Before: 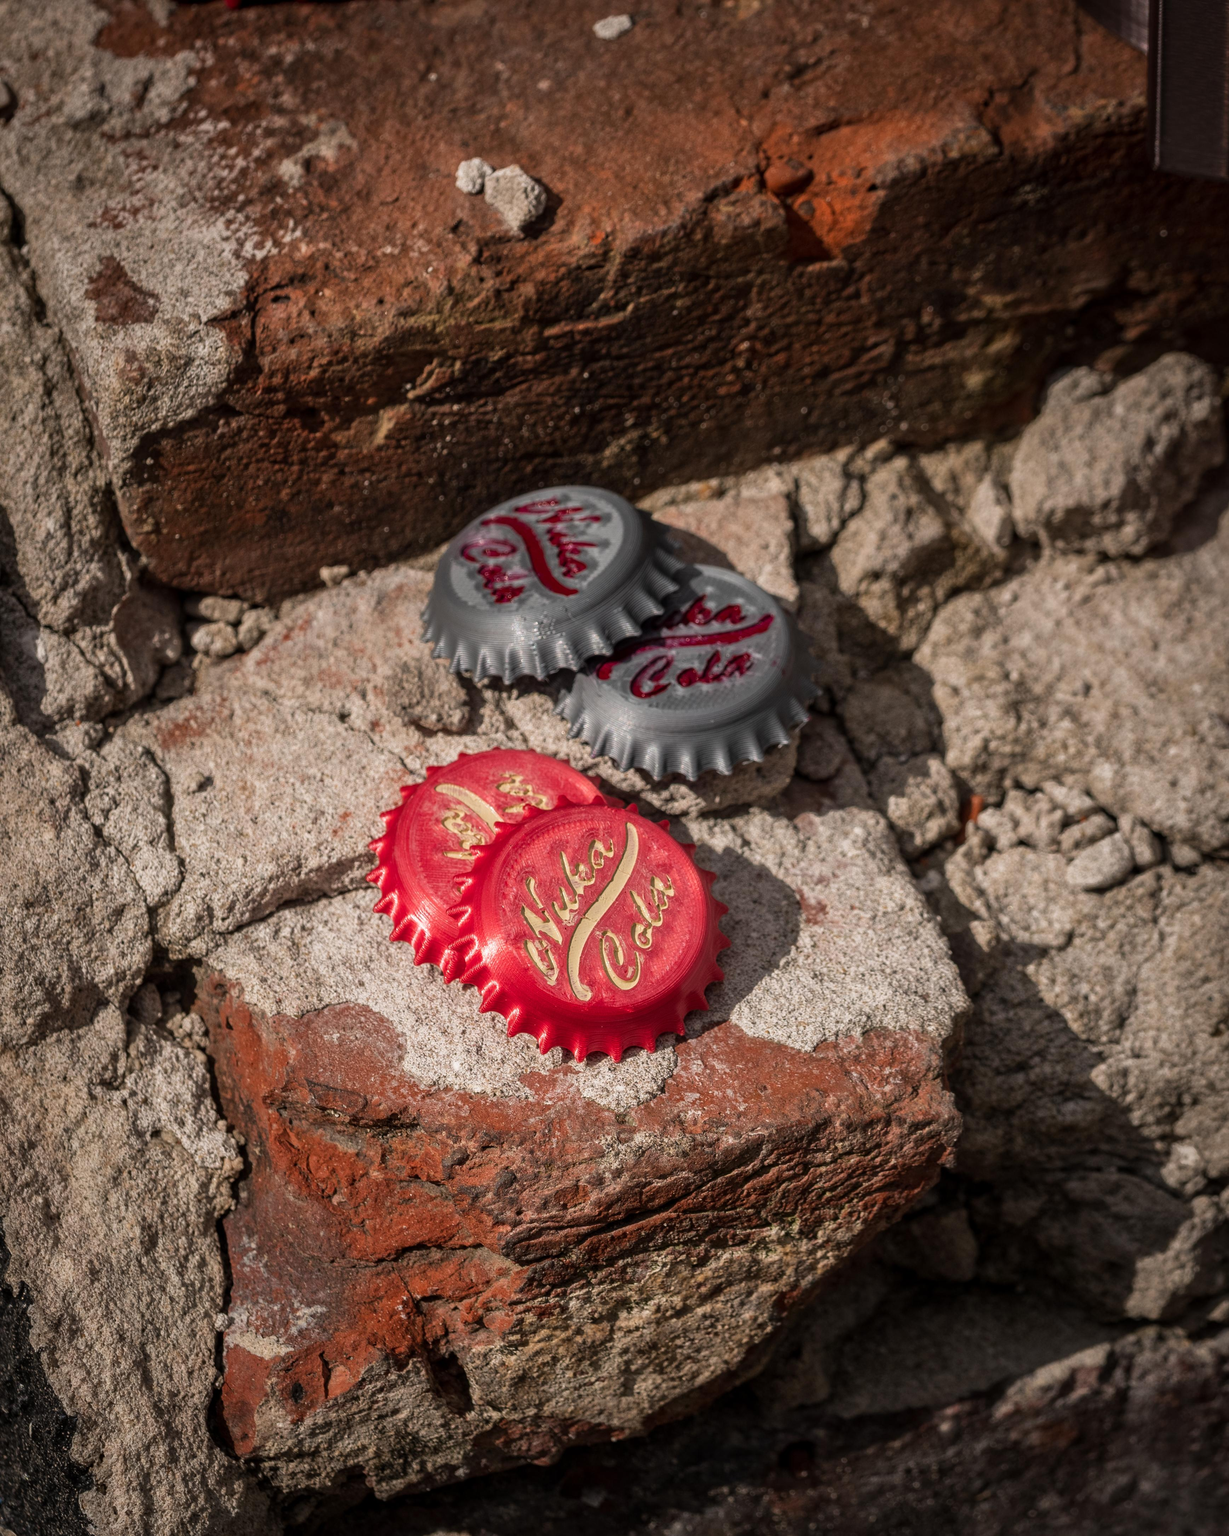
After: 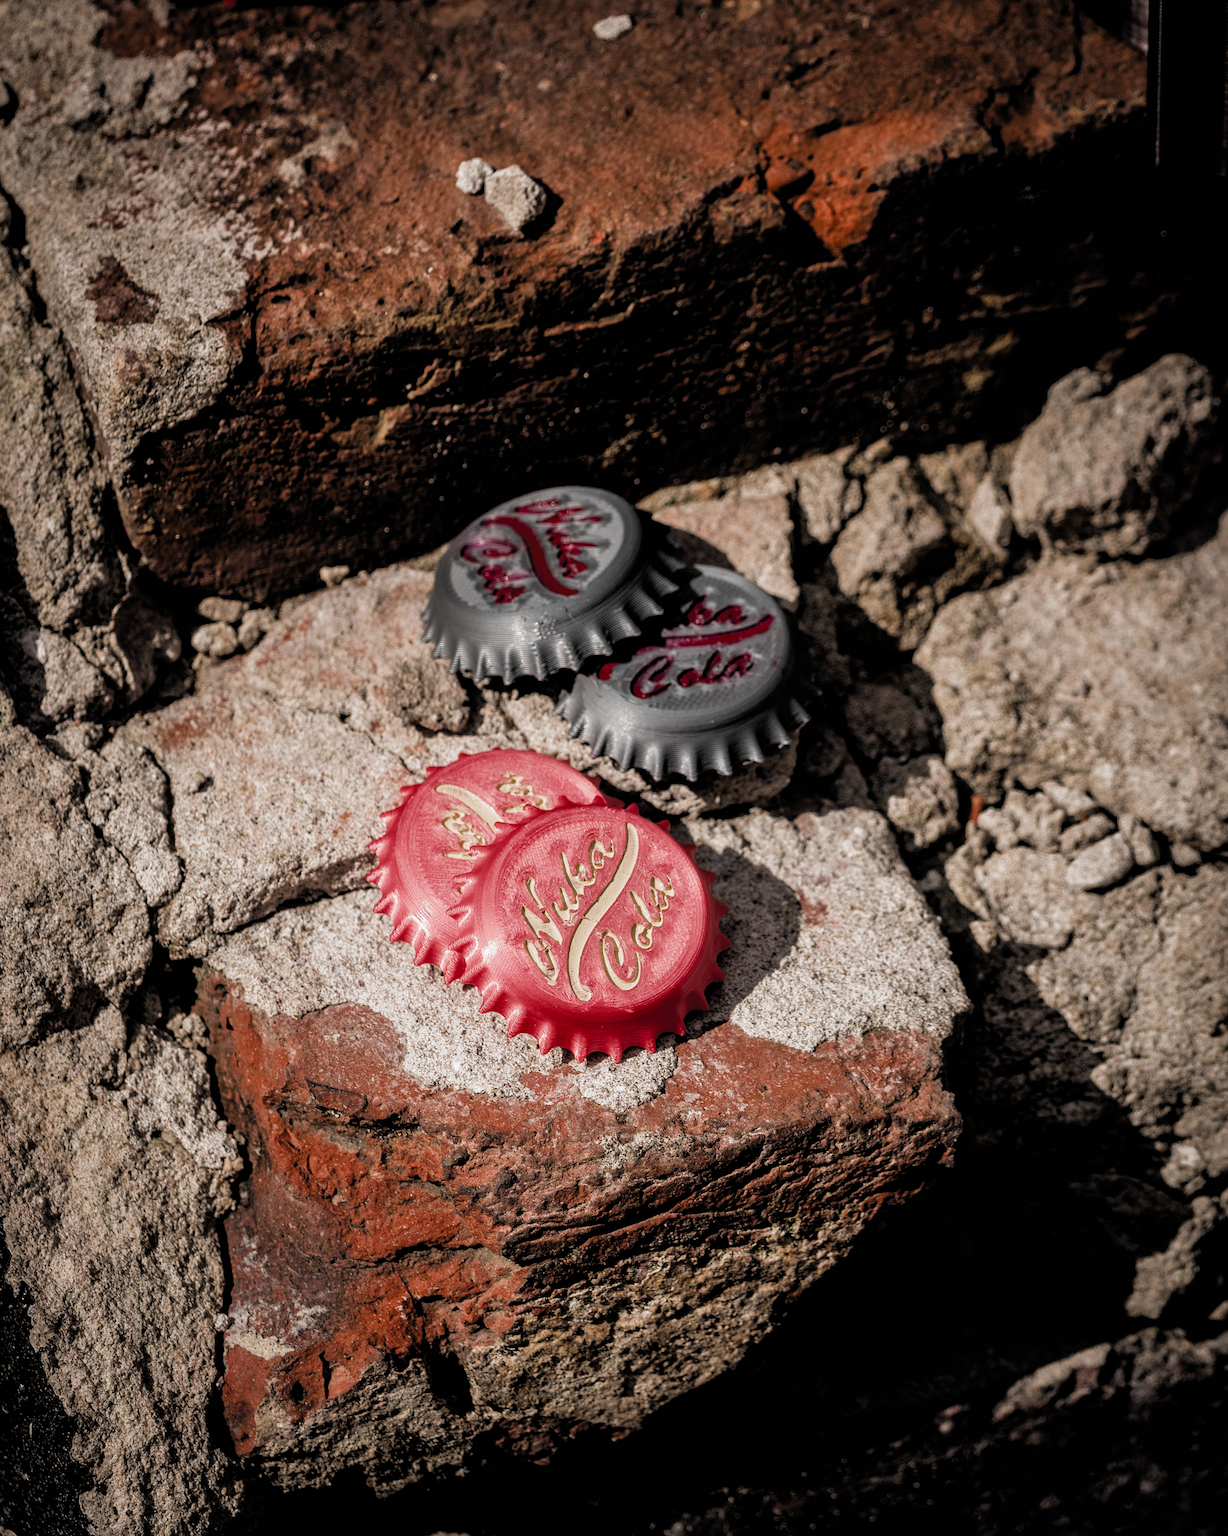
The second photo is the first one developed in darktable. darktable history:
filmic rgb: black relative exposure -4.9 EV, white relative exposure 2.83 EV, hardness 3.7, color science v4 (2020)
exposure: black level correction 0.007, exposure 0.102 EV, compensate highlight preservation false
tone equalizer: -8 EV 0.095 EV, edges refinement/feathering 500, mask exposure compensation -1.57 EV, preserve details no
